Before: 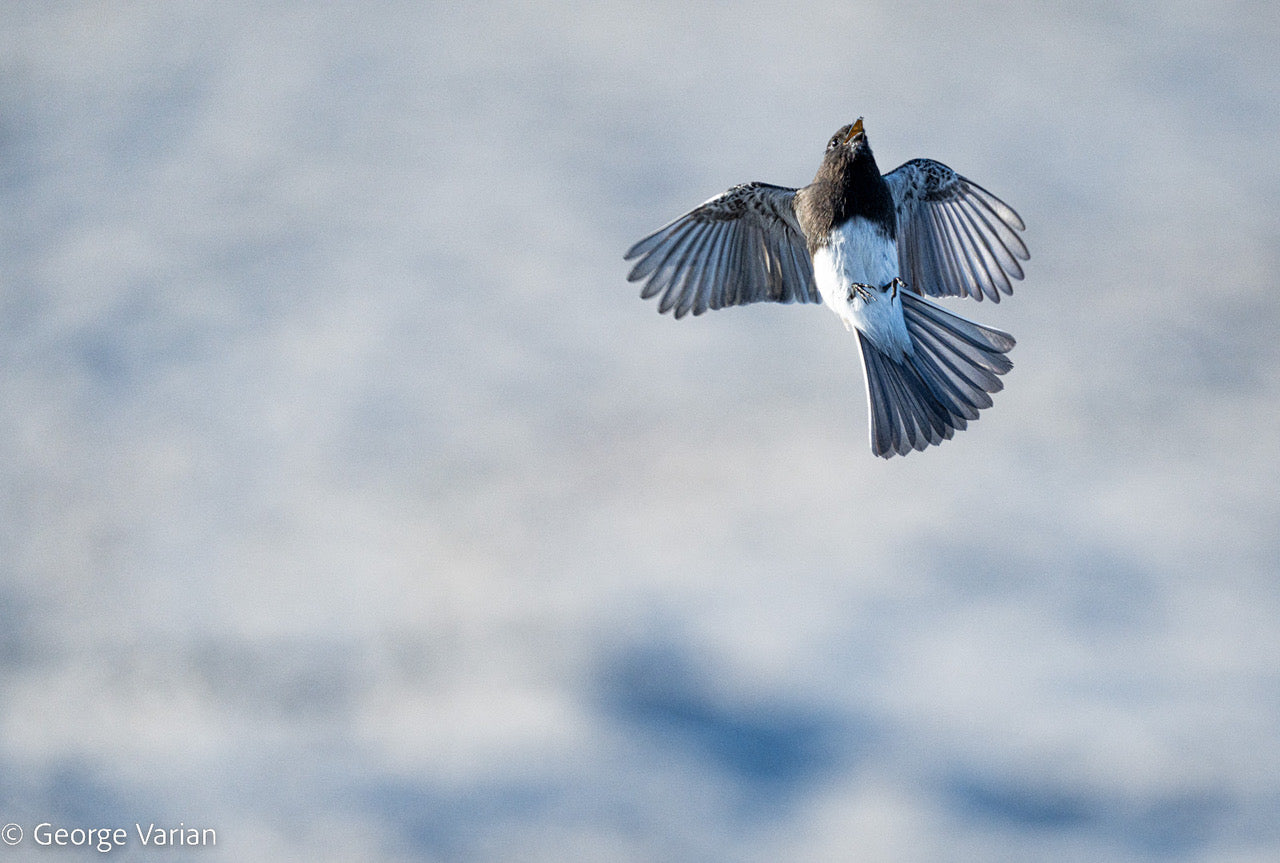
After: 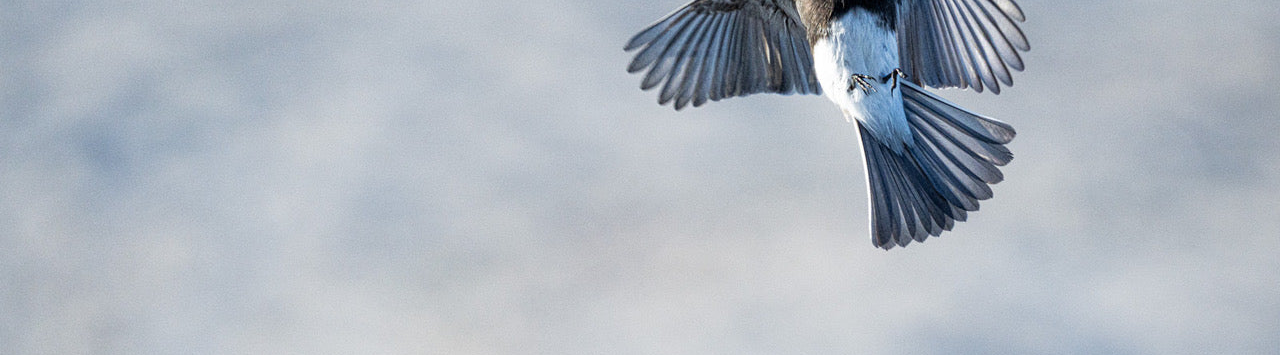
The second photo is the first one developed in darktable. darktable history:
crop and rotate: top 24.37%, bottom 34.393%
color correction: highlights b* 0.032, saturation 0.993
